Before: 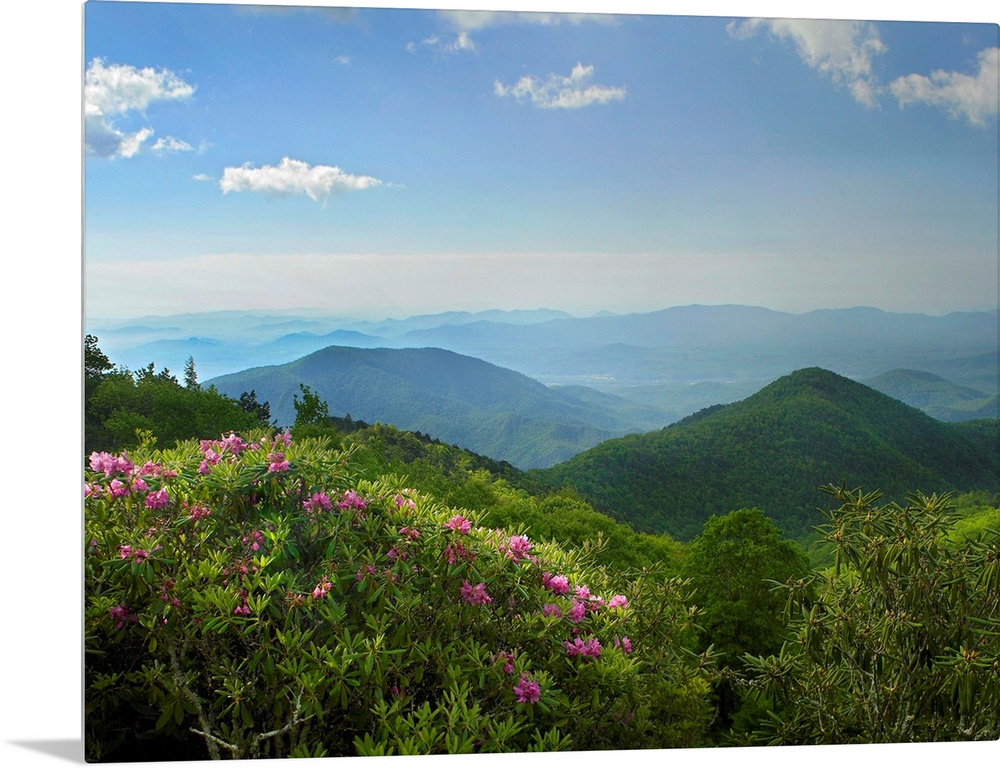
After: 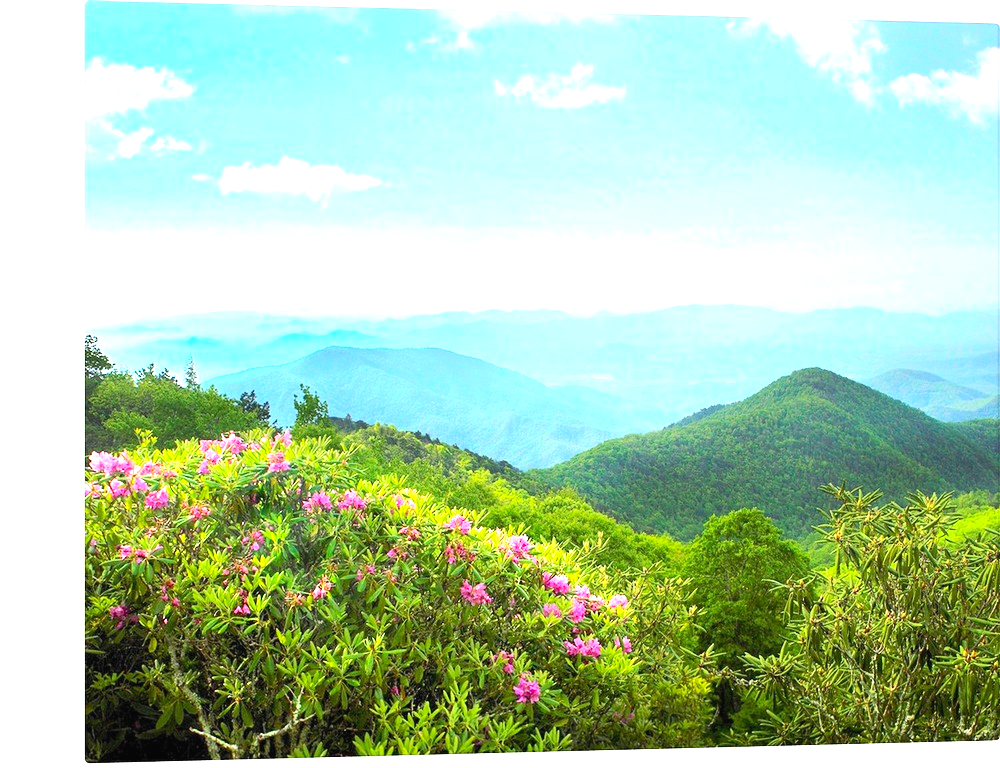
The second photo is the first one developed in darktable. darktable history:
contrast brightness saturation: contrast 0.2, brightness 0.16, saturation 0.22
exposure: black level correction 0, exposure 1.741 EV, compensate exposure bias true, compensate highlight preservation false
